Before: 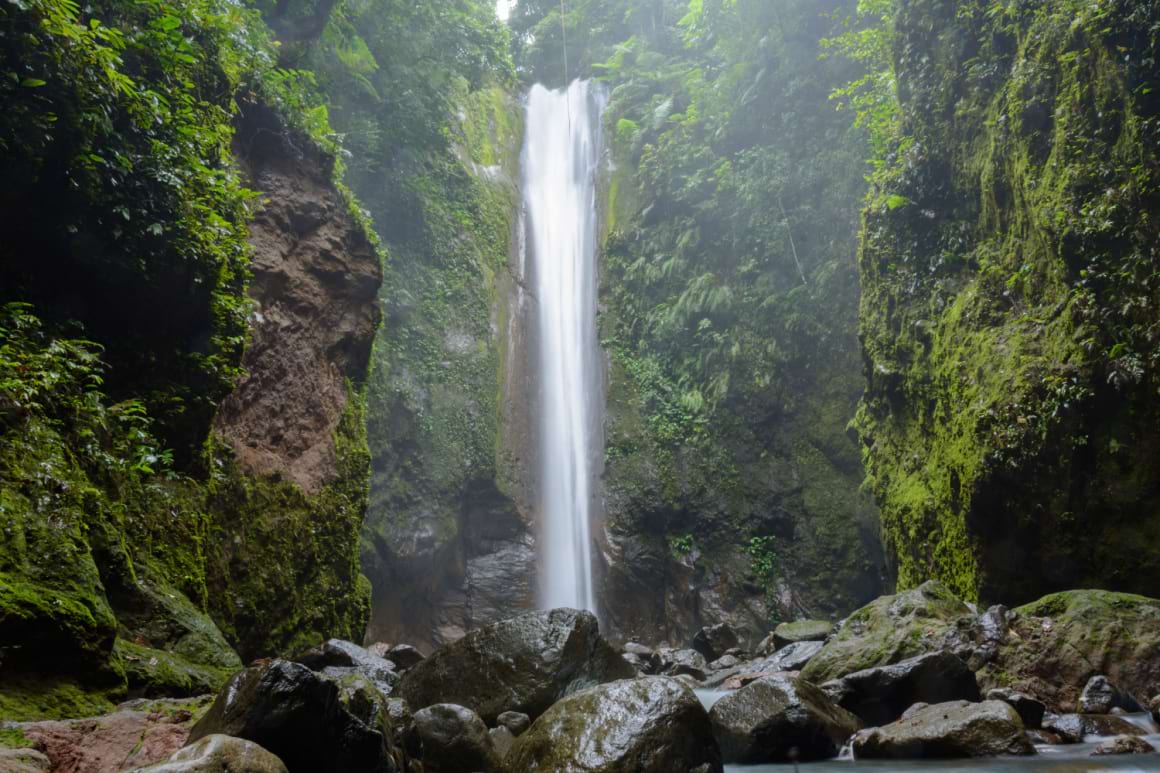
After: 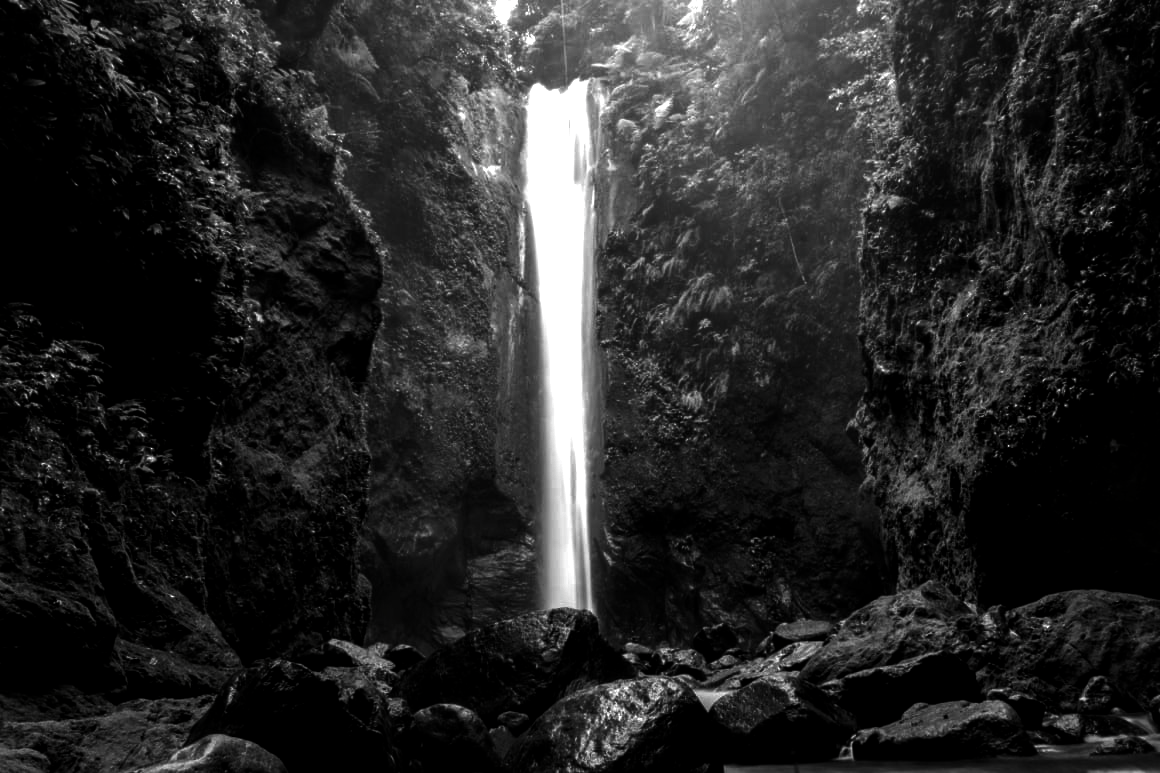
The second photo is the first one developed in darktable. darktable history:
sharpen: radius 2.925, amount 0.873, threshold 47.138
local contrast: mode bilateral grid, contrast 21, coarseness 50, detail 119%, midtone range 0.2
exposure: black level correction 0, exposure 0.7 EV, compensate highlight preservation false
contrast brightness saturation: contrast 0.024, brightness -0.989, saturation -0.993
